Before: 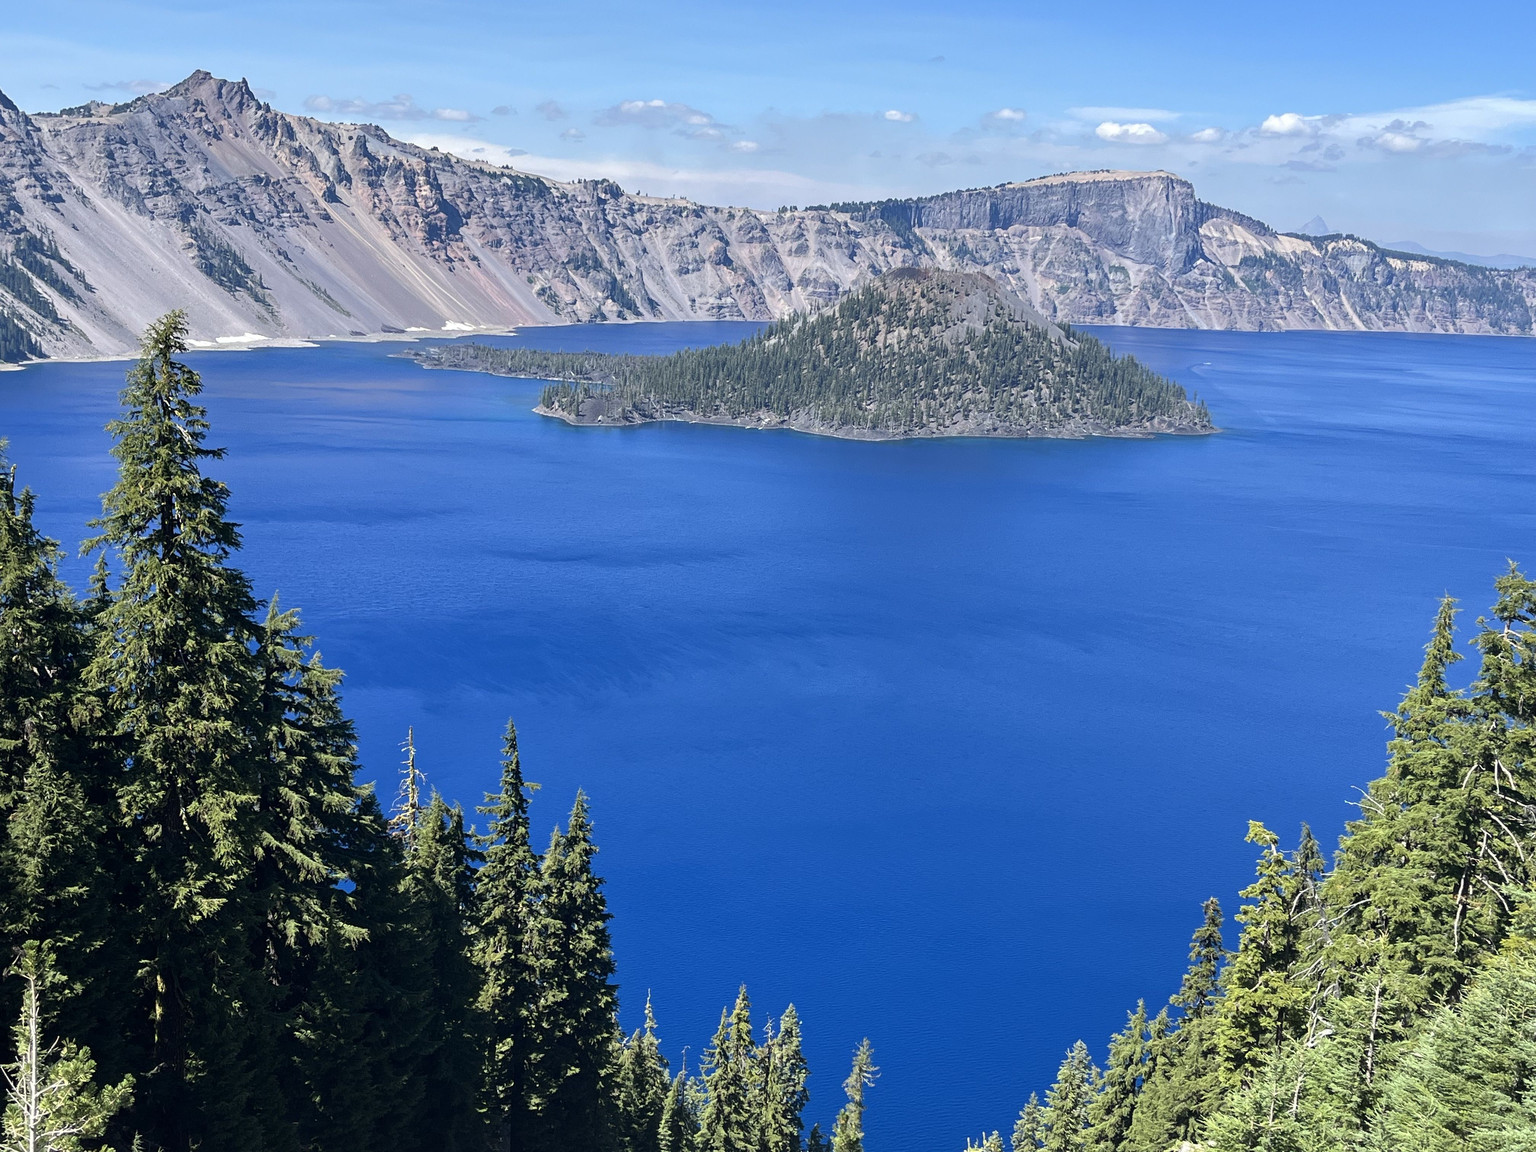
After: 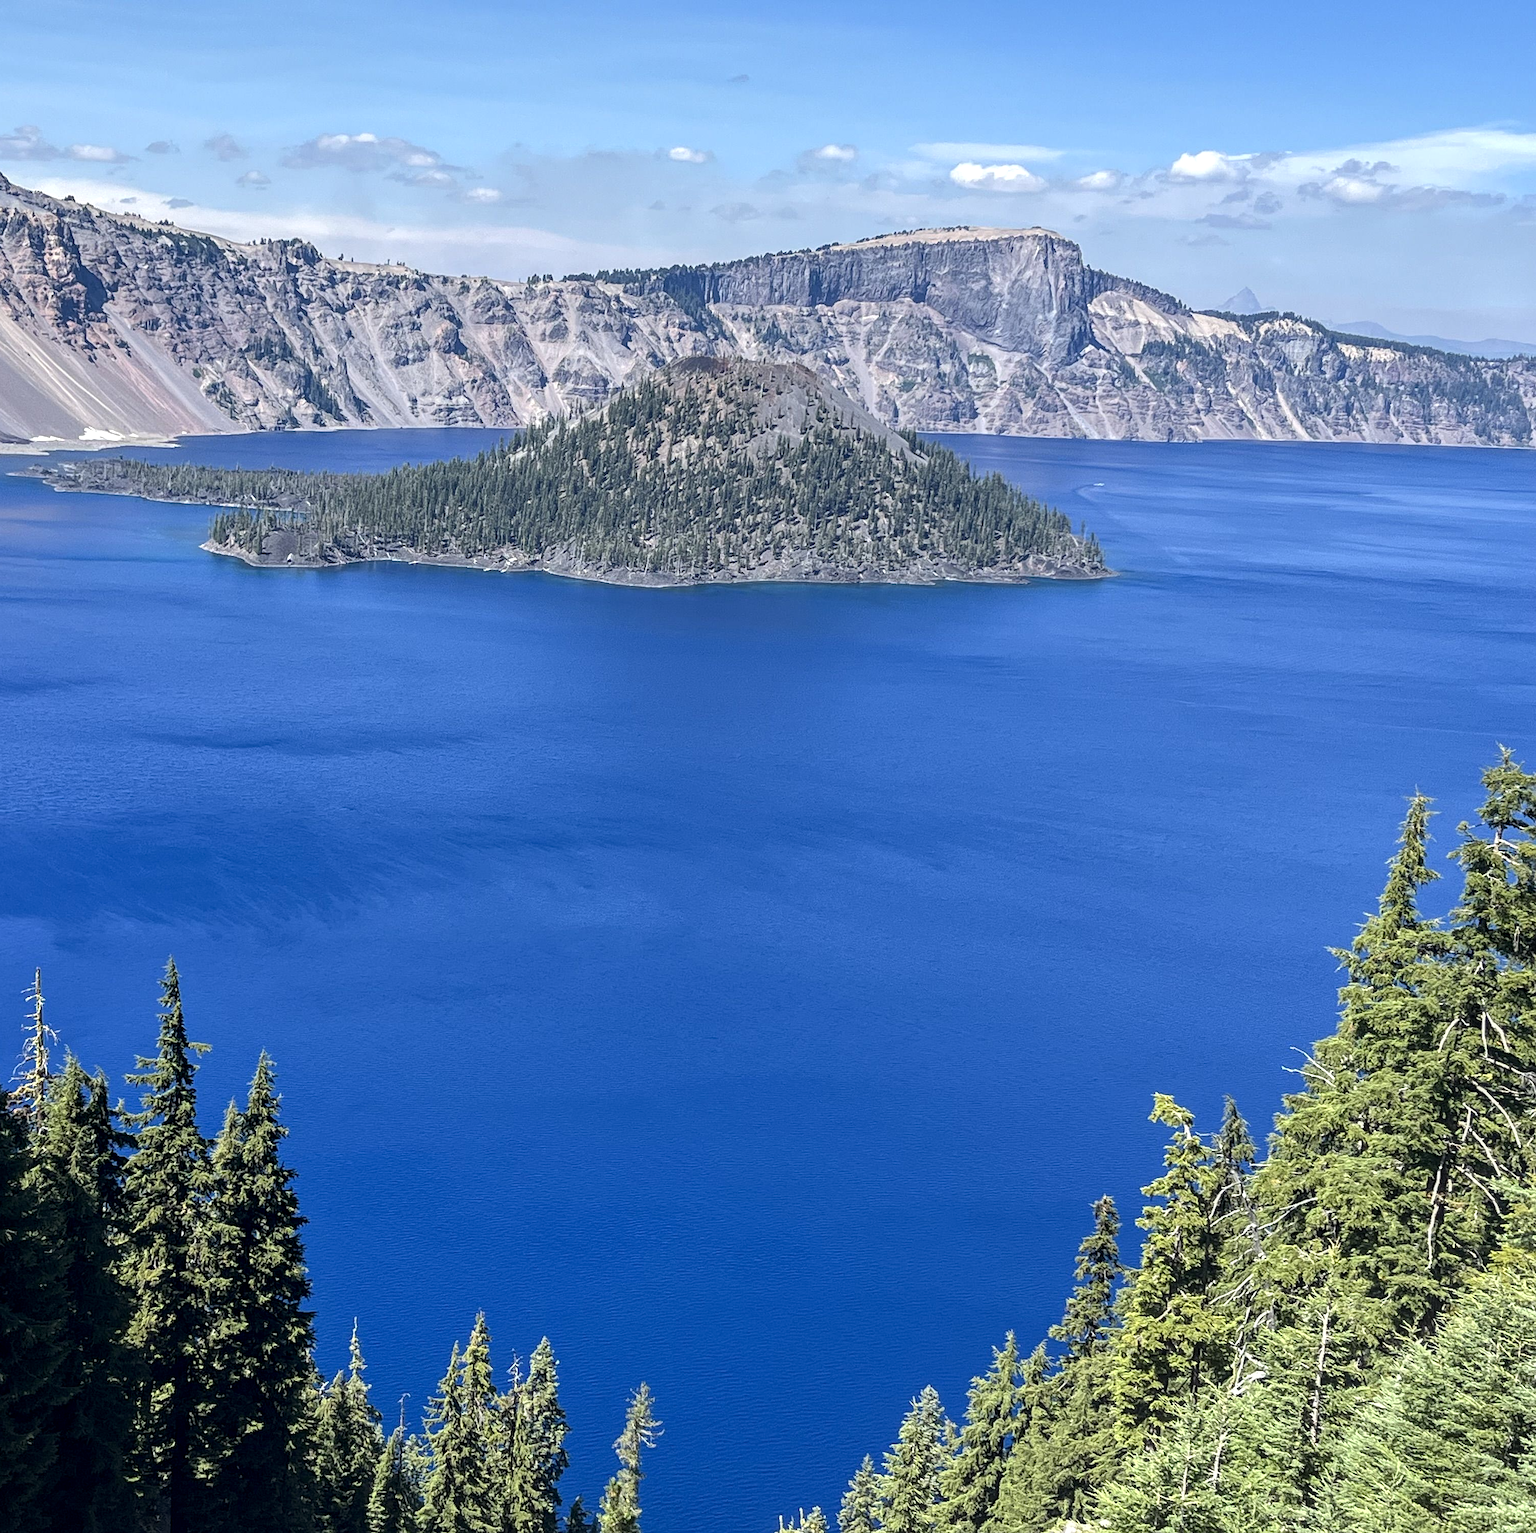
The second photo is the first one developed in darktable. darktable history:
crop and rotate: left 24.905%
sharpen: amount 0.208
local contrast: detail 130%
